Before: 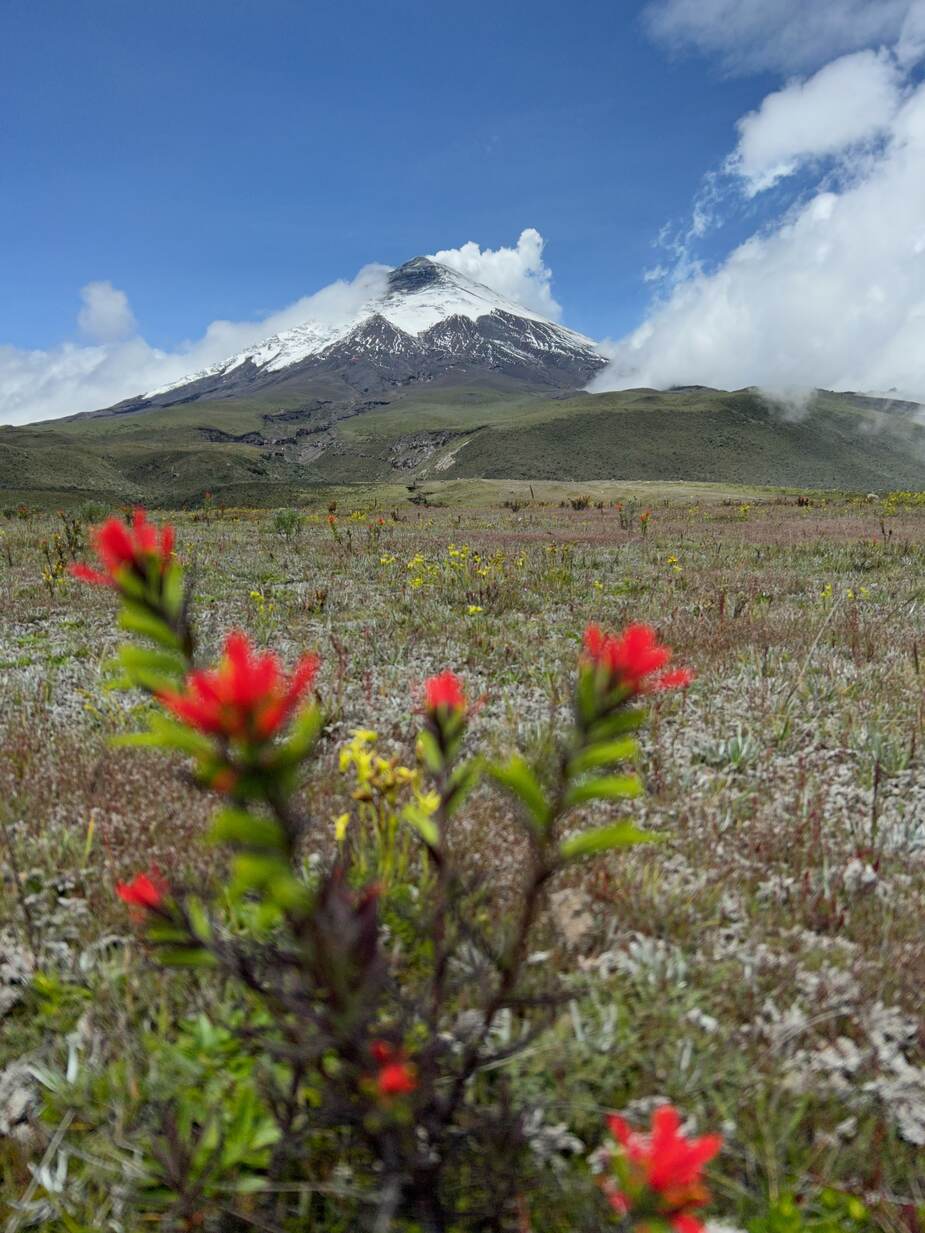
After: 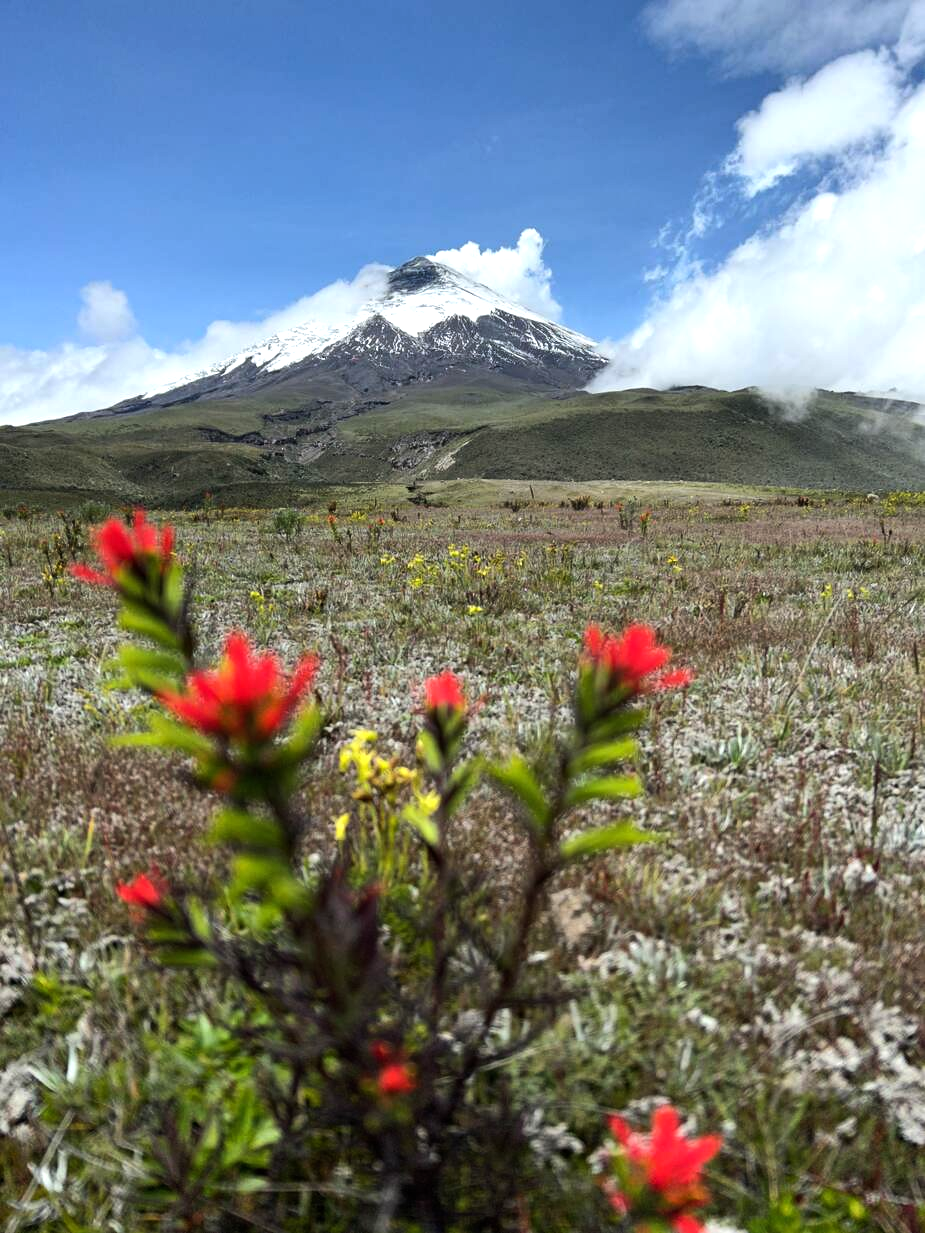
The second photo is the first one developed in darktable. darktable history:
tone equalizer: -8 EV -0.726 EV, -7 EV -0.718 EV, -6 EV -0.567 EV, -5 EV -0.385 EV, -3 EV 0.384 EV, -2 EV 0.6 EV, -1 EV 0.679 EV, +0 EV 0.739 EV, edges refinement/feathering 500, mask exposure compensation -1.57 EV, preserve details no
exposure: compensate exposure bias true, compensate highlight preservation false
